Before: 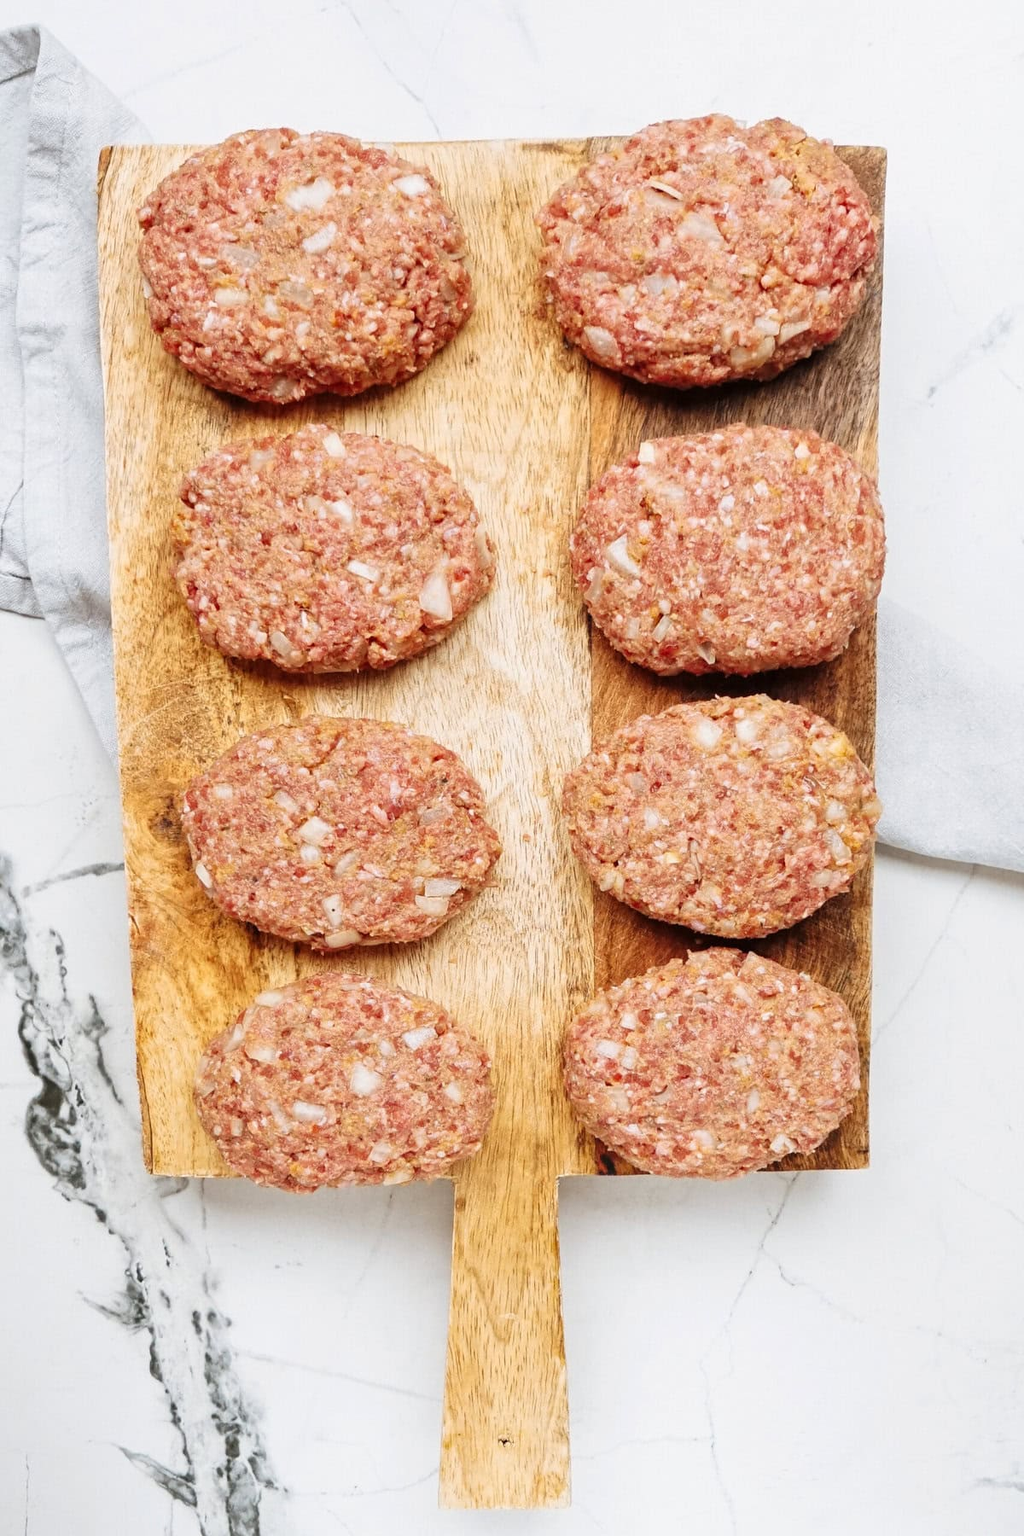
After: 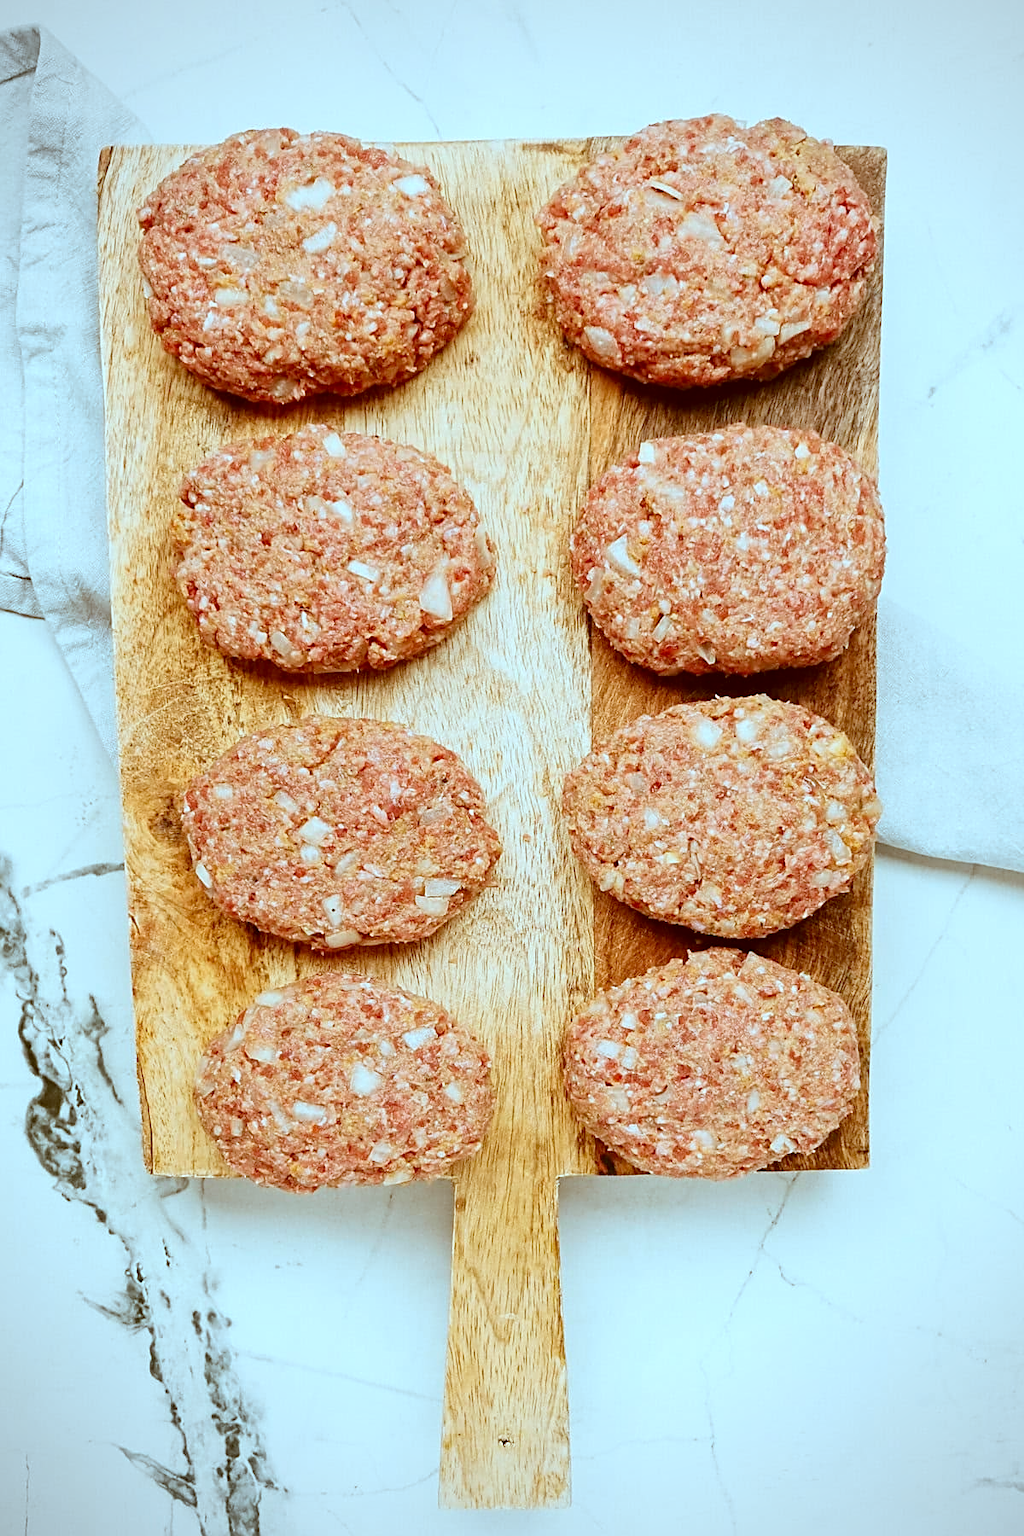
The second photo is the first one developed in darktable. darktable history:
vignetting: fall-off radius 60.92%
color correction: highlights a* -14.62, highlights b* -16.22, shadows a* 10.12, shadows b* 29.4
sharpen: on, module defaults
